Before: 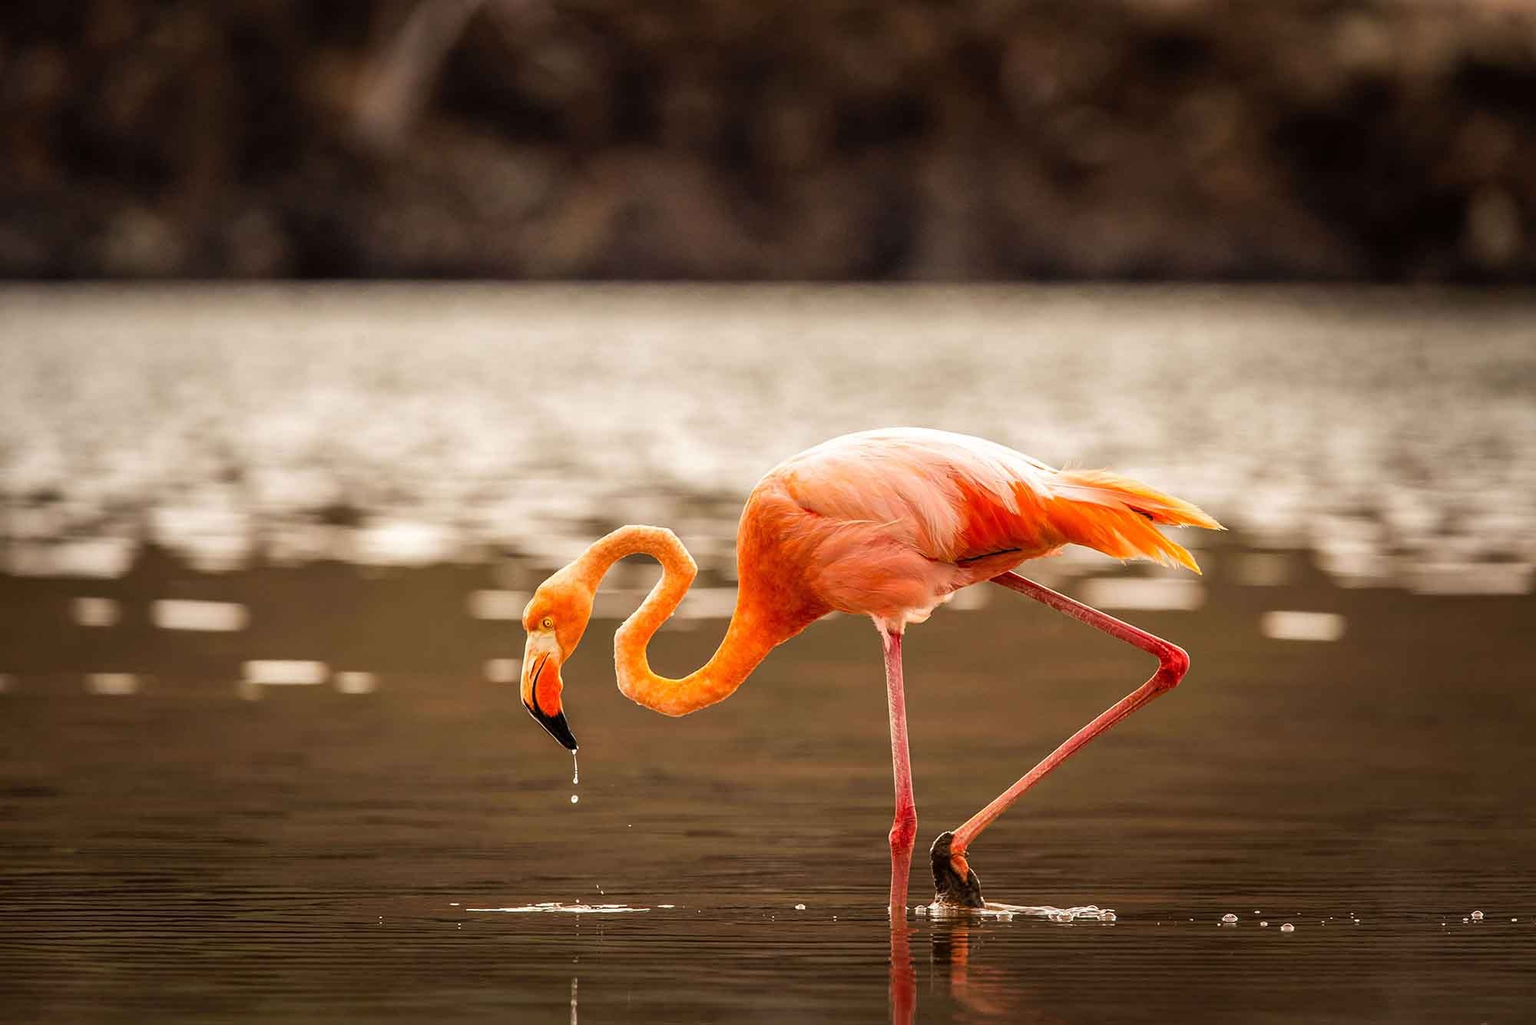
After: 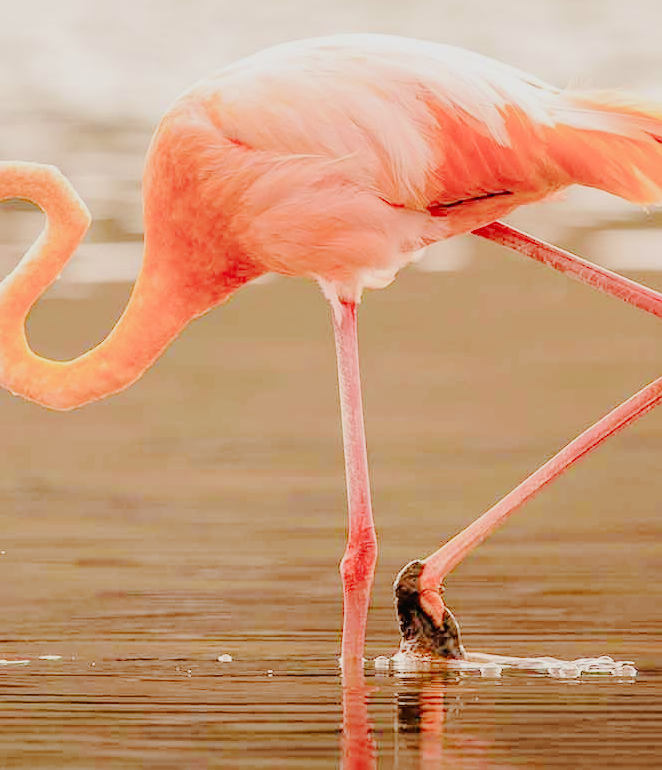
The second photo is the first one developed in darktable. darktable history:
exposure: exposure 2.04 EV, compensate highlight preservation false
filmic rgb: black relative exposure -4.42 EV, white relative exposure 6.58 EV, hardness 1.85, contrast 0.5
tone curve: curves: ch0 [(0, 0) (0.003, 0.019) (0.011, 0.02) (0.025, 0.019) (0.044, 0.027) (0.069, 0.038) (0.1, 0.056) (0.136, 0.089) (0.177, 0.137) (0.224, 0.187) (0.277, 0.259) (0.335, 0.343) (0.399, 0.437) (0.468, 0.532) (0.543, 0.613) (0.623, 0.685) (0.709, 0.752) (0.801, 0.822) (0.898, 0.9) (1, 1)], preserve colors none
crop: left 40.878%, top 39.176%, right 25.993%, bottom 3.081%
